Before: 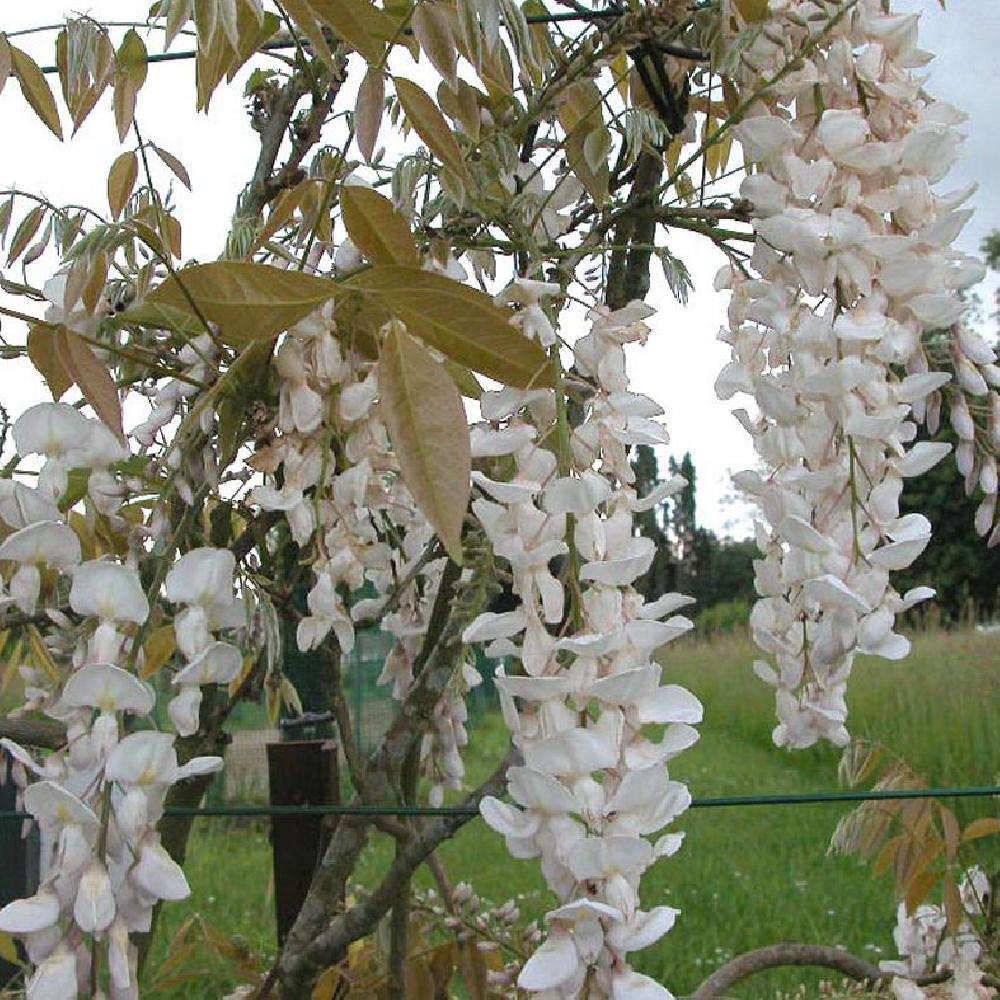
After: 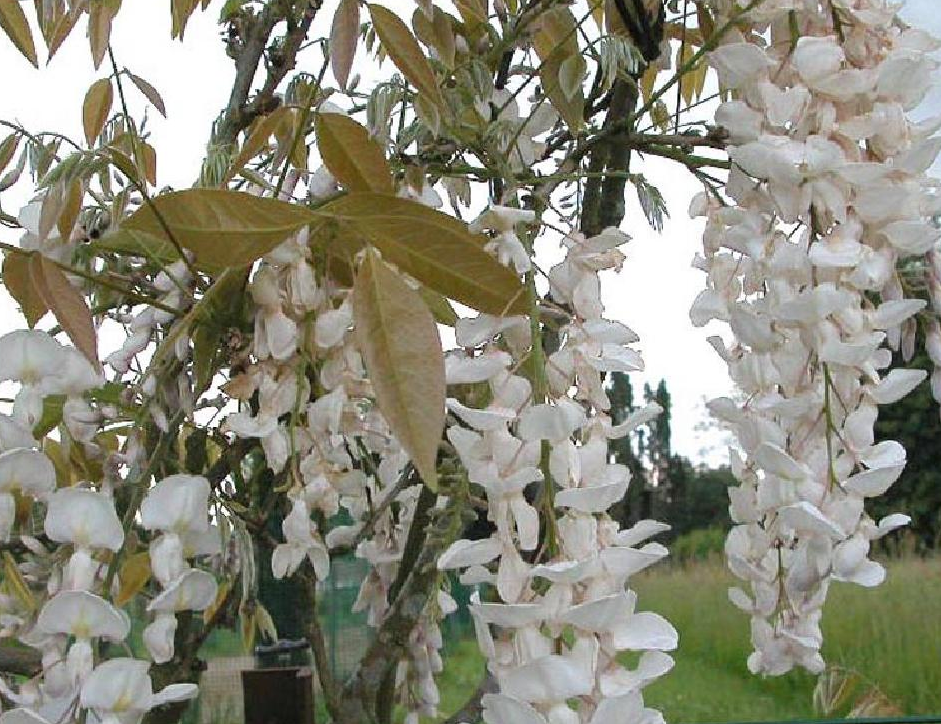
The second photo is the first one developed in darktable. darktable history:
crop: left 2.593%, top 7.327%, right 3.243%, bottom 20.178%
